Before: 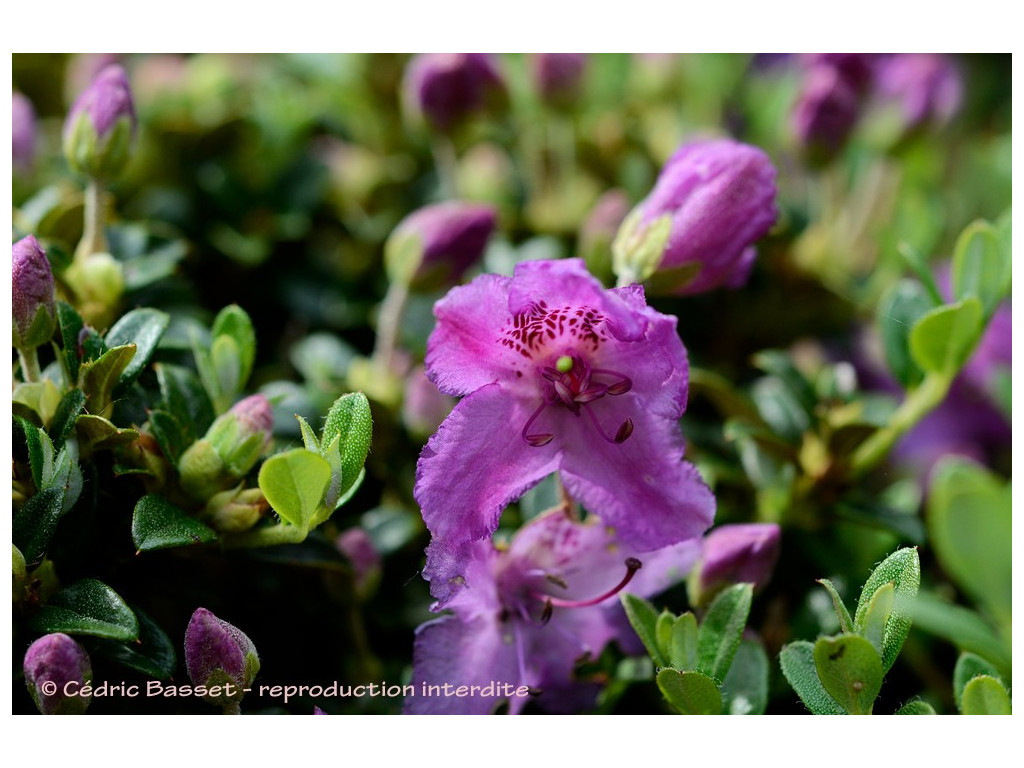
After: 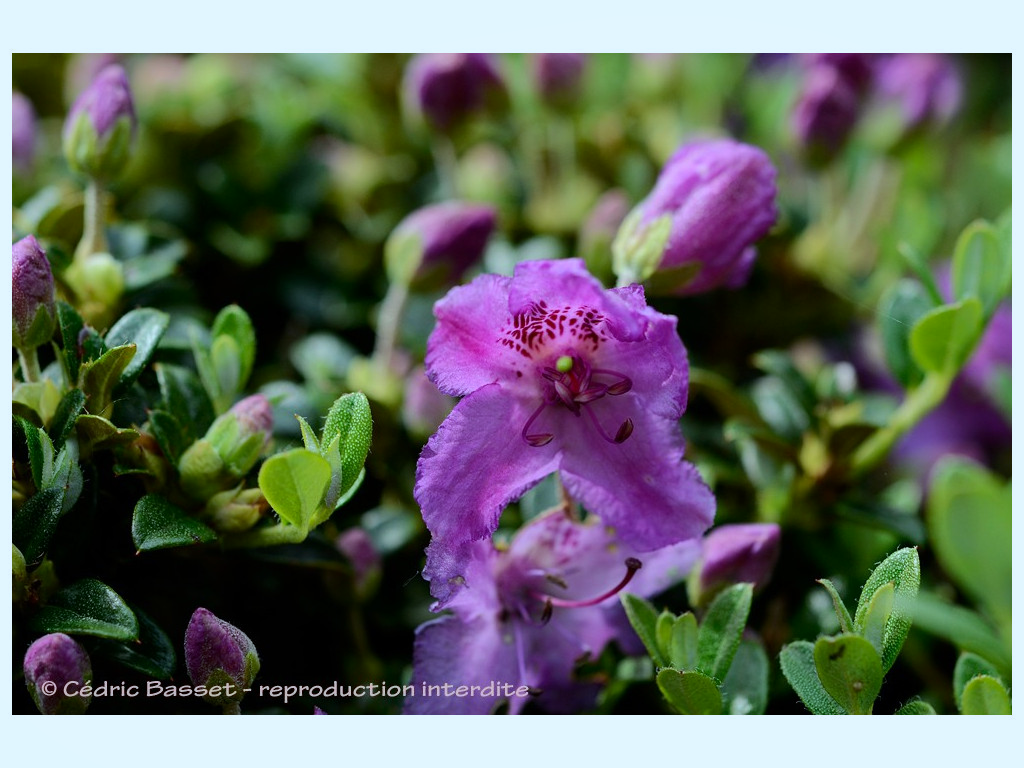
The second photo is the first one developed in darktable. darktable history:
shadows and highlights: shadows -20, white point adjustment -2, highlights -35
white balance: red 0.925, blue 1.046
